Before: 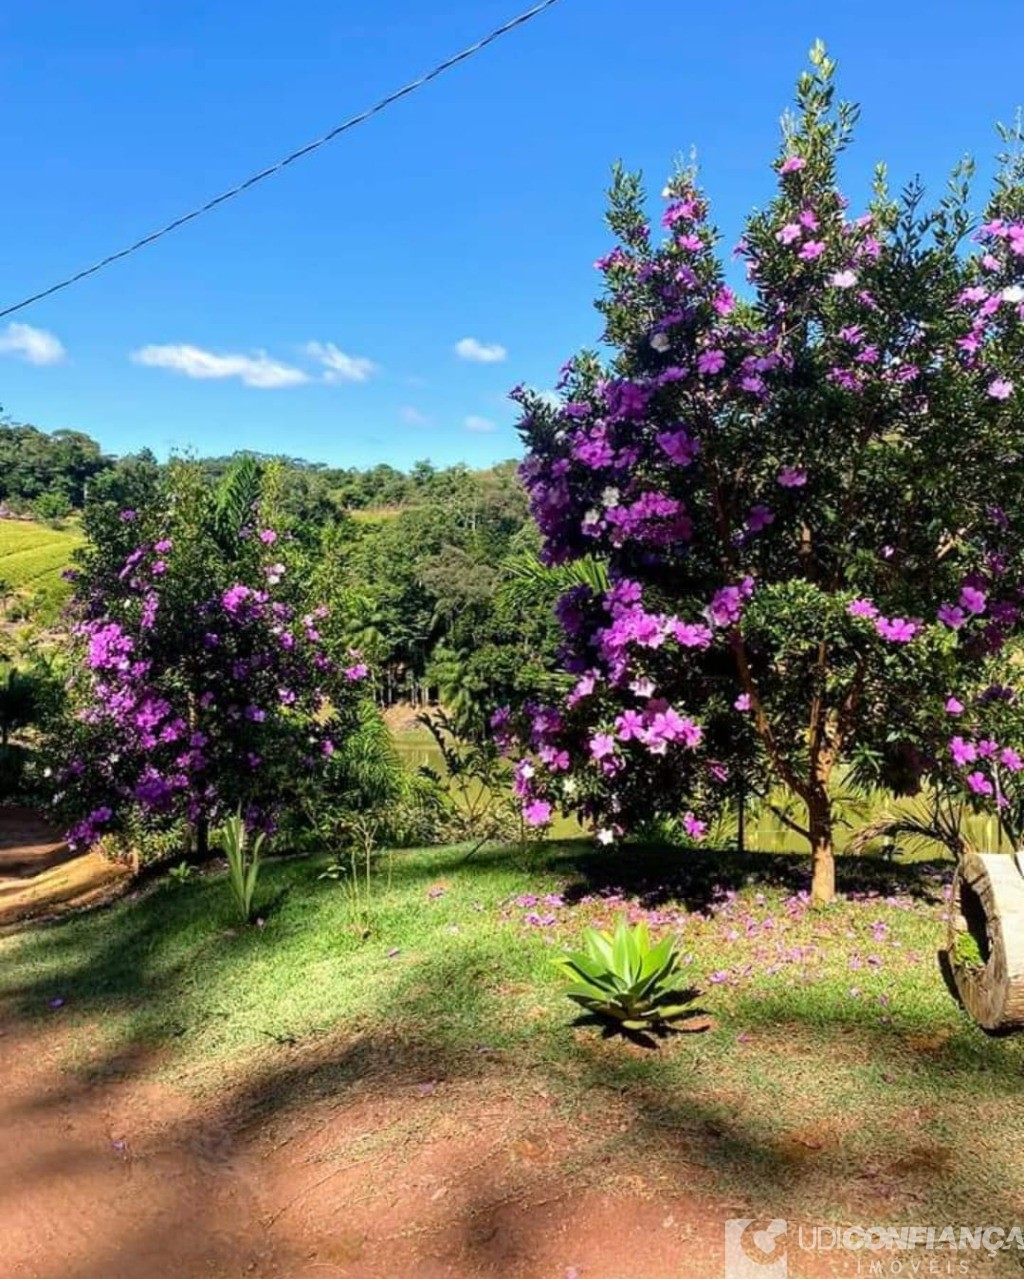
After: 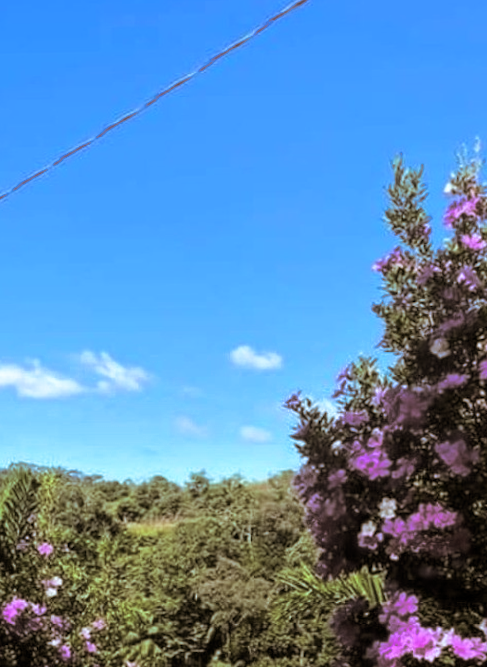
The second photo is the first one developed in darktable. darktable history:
crop: left 19.556%, right 30.401%, bottom 46.458%
split-toning: shadows › hue 37.98°, highlights › hue 185.58°, balance -55.261
white balance: red 0.954, blue 1.079
rotate and perspective: rotation 0.074°, lens shift (vertical) 0.096, lens shift (horizontal) -0.041, crop left 0.043, crop right 0.952, crop top 0.024, crop bottom 0.979
